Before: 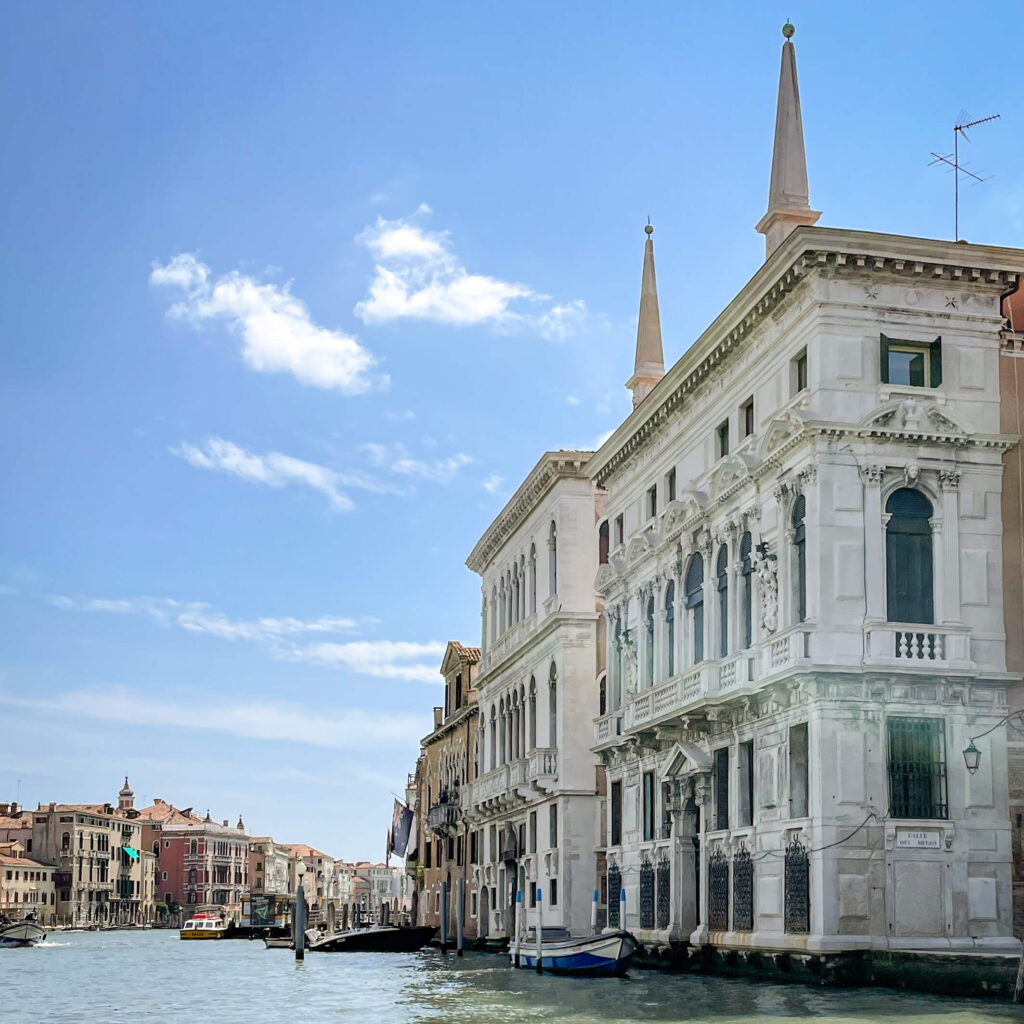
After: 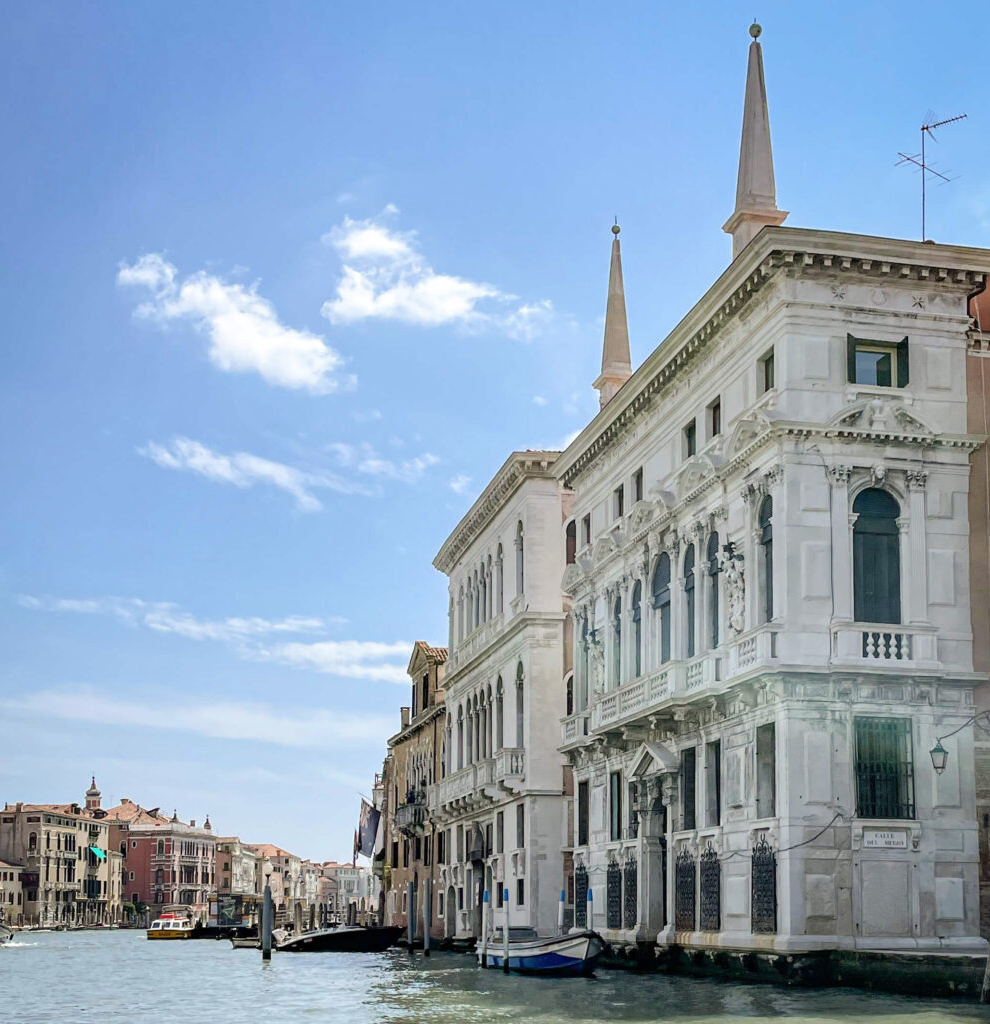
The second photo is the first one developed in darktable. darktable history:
contrast brightness saturation: saturation -0.05
crop and rotate: left 3.238%
